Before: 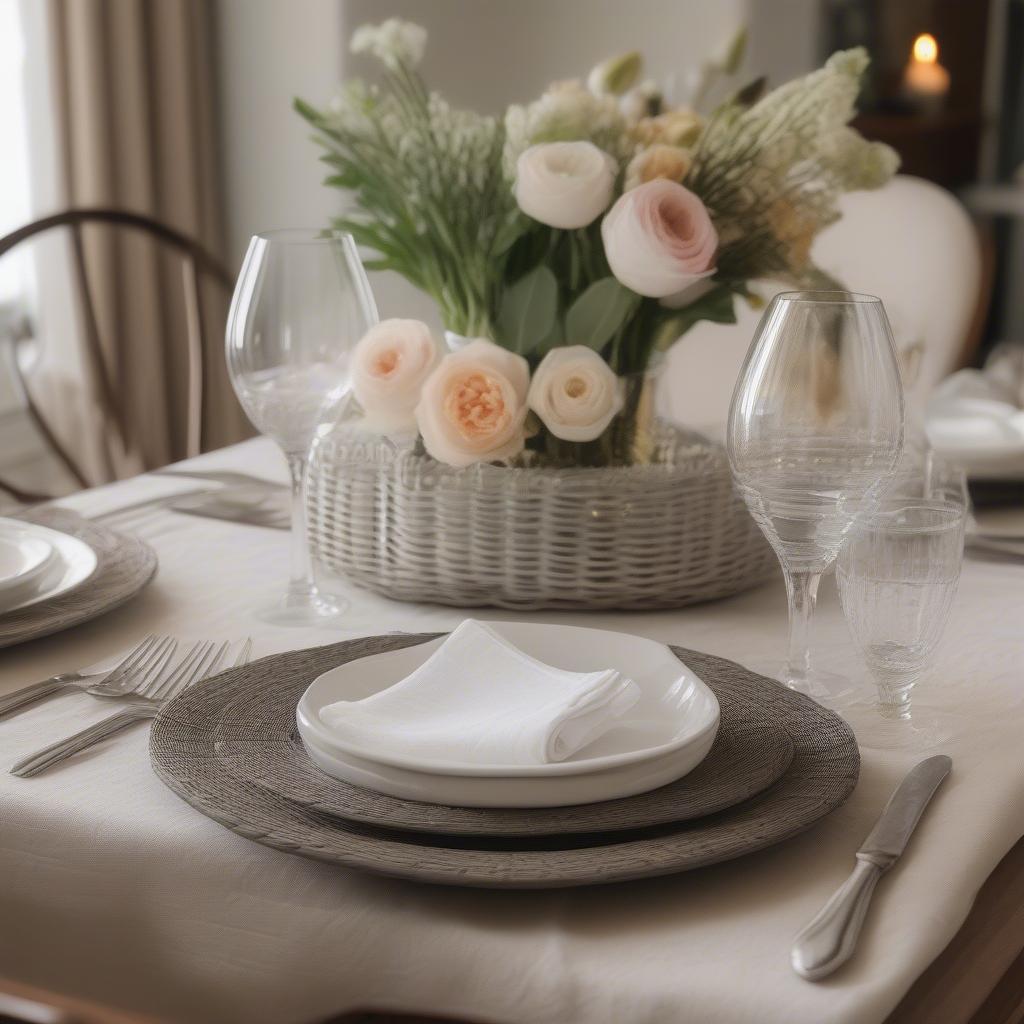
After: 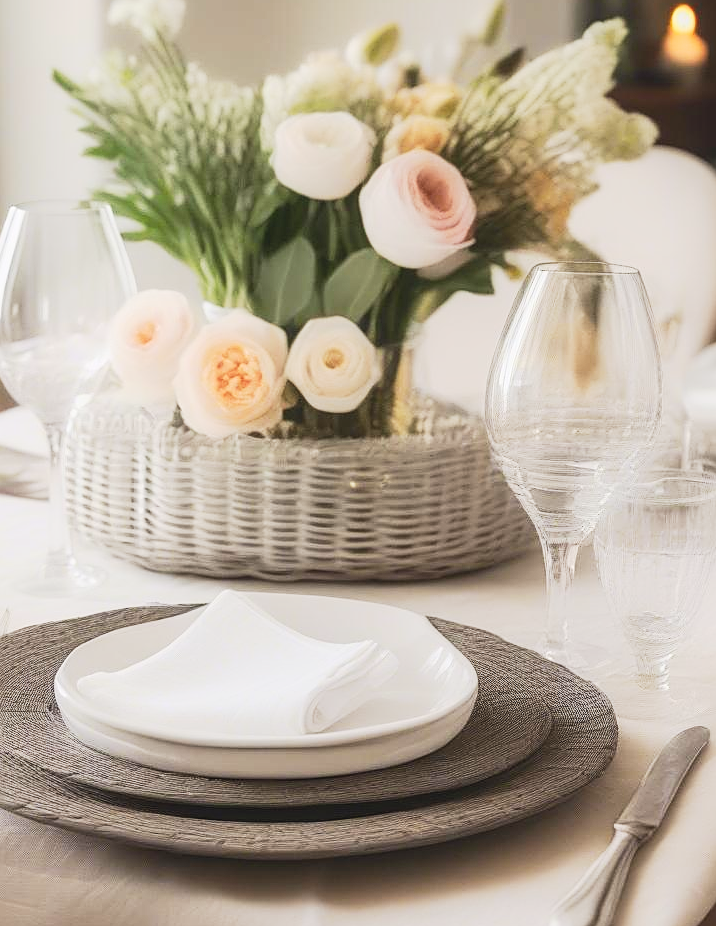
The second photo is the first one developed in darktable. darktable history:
sharpen: on, module defaults
crop and rotate: left 23.7%, top 2.846%, right 6.345%, bottom 6.669%
exposure: exposure 0.29 EV, compensate highlight preservation false
tone curve: curves: ch0 [(0, 0.013) (0.104, 0.103) (0.258, 0.267) (0.448, 0.487) (0.709, 0.794) (0.895, 0.915) (0.994, 0.971)]; ch1 [(0, 0) (0.335, 0.298) (0.446, 0.413) (0.488, 0.484) (0.515, 0.508) (0.584, 0.623) (0.635, 0.661) (1, 1)]; ch2 [(0, 0) (0.314, 0.306) (0.436, 0.447) (0.502, 0.503) (0.538, 0.541) (0.568, 0.603) (0.641, 0.635) (0.717, 0.701) (1, 1)], preserve colors none
contrast brightness saturation: contrast 0.198, brightness 0.158, saturation 0.225
color zones: curves: ch1 [(0, 0.469) (0.01, 0.469) (0.12, 0.446) (0.248, 0.469) (0.5, 0.5) (0.748, 0.5) (0.99, 0.469) (1, 0.469)], mix 20.08%
local contrast: detail 110%
